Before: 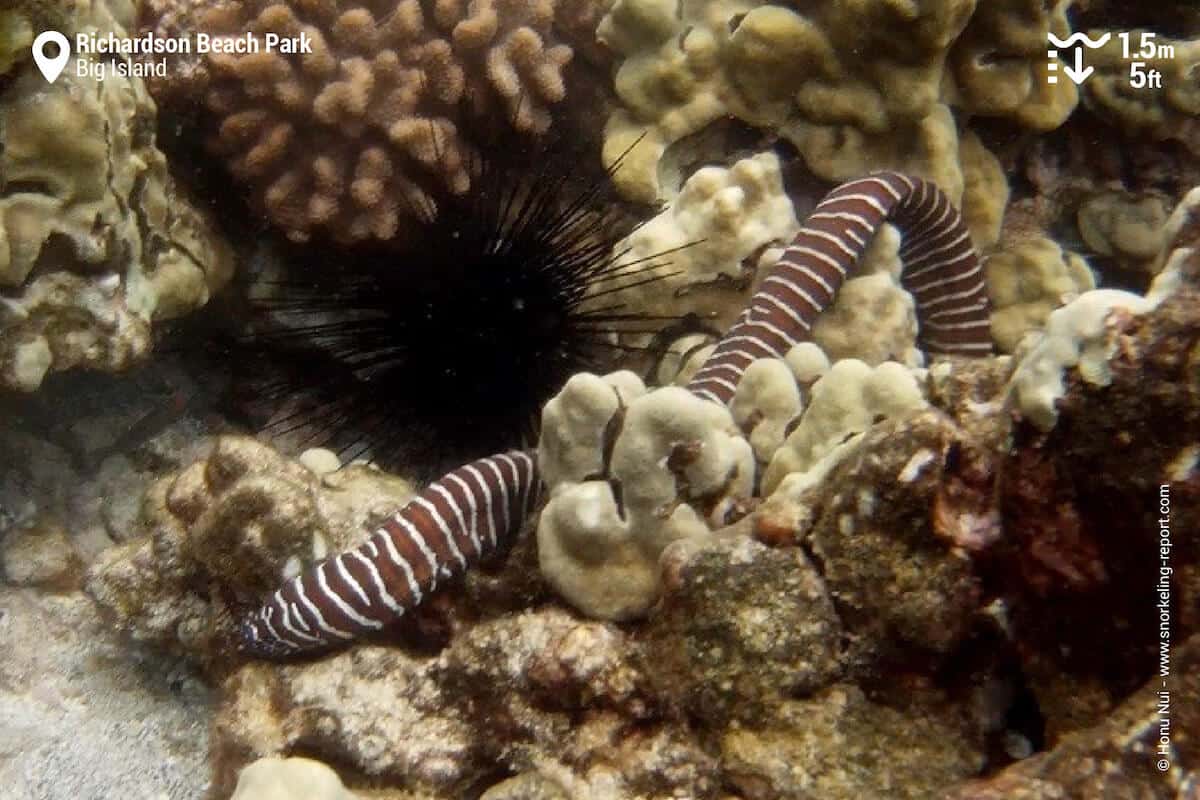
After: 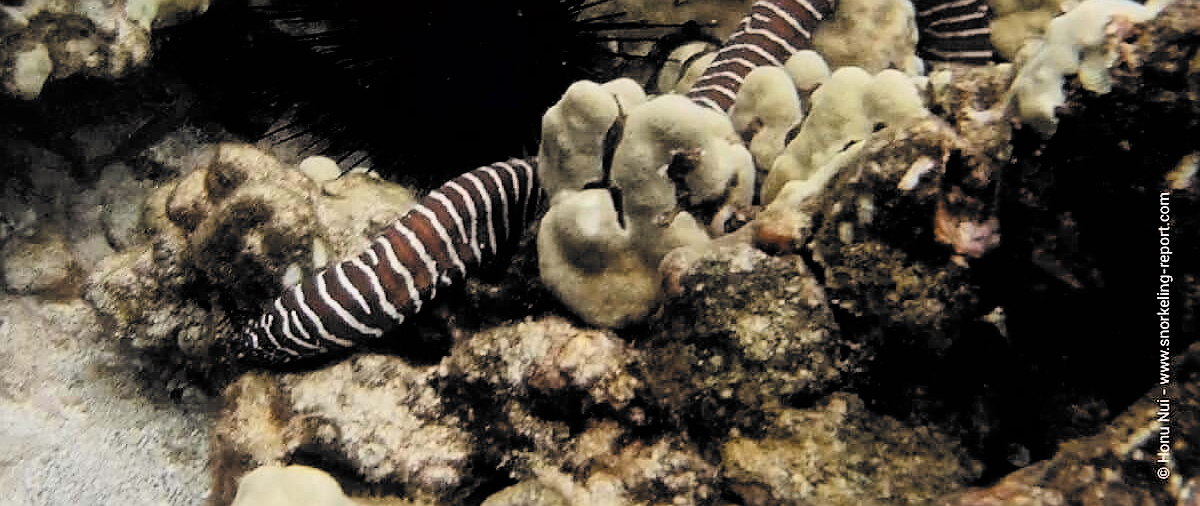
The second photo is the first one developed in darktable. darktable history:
shadows and highlights: shadows 25.6, highlights -26.03
crop and rotate: top 36.724%
sharpen: on, module defaults
filmic rgb: black relative exposure -5.12 EV, white relative exposure 3.51 EV, hardness 3.19, contrast 1.411, highlights saturation mix -49.08%, color science v6 (2022)
